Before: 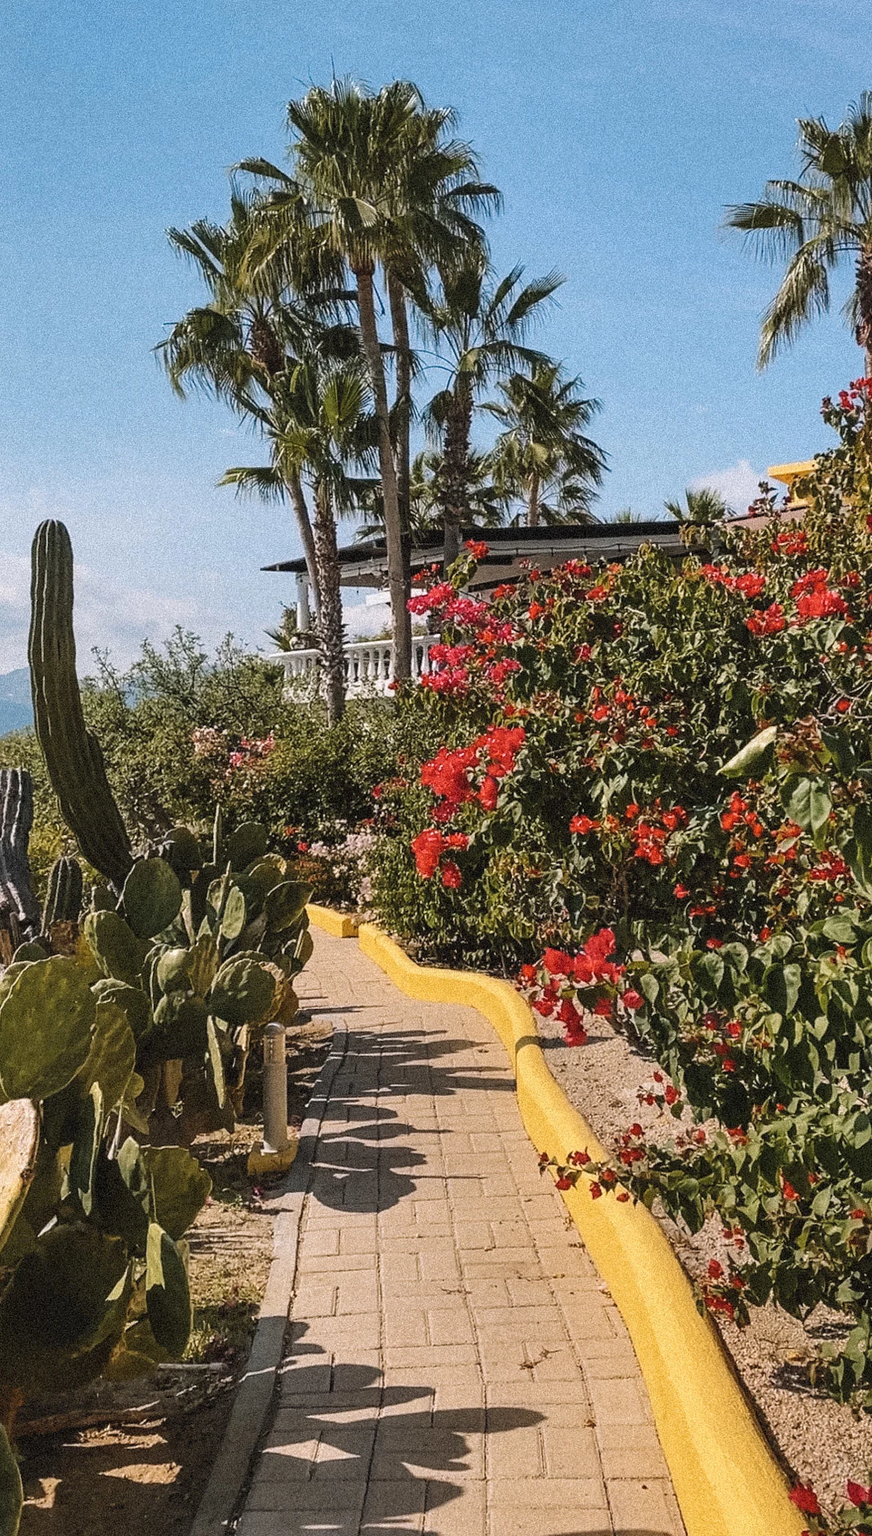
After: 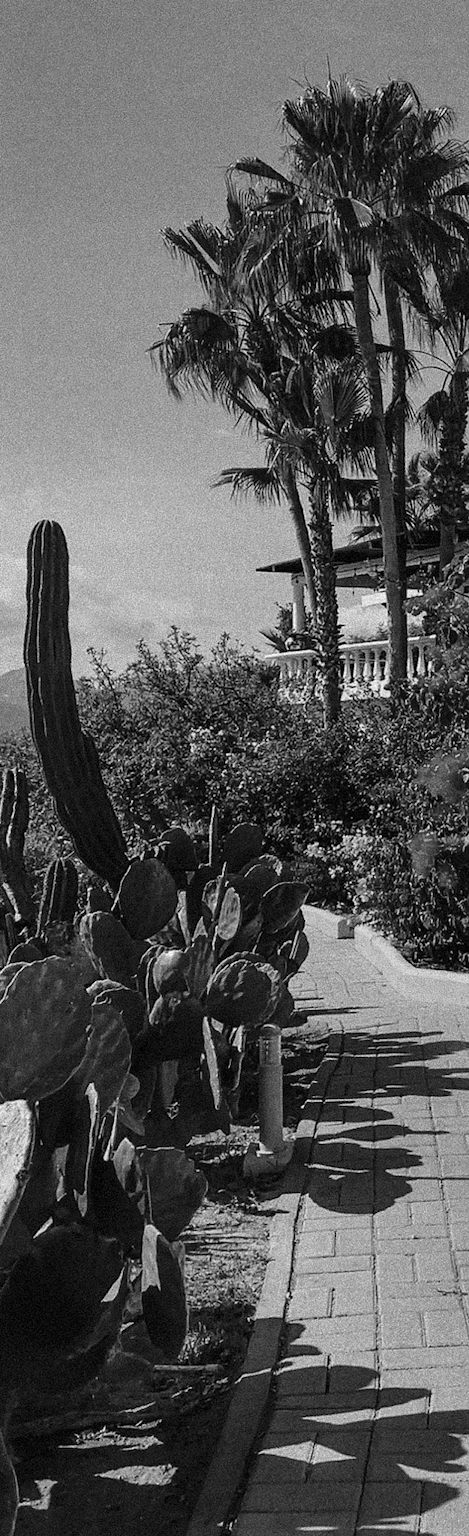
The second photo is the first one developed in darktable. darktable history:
monochrome: a 32, b 64, size 2.3
contrast brightness saturation: brightness -0.2, saturation 0.08
crop: left 0.587%, right 45.588%, bottom 0.086%
